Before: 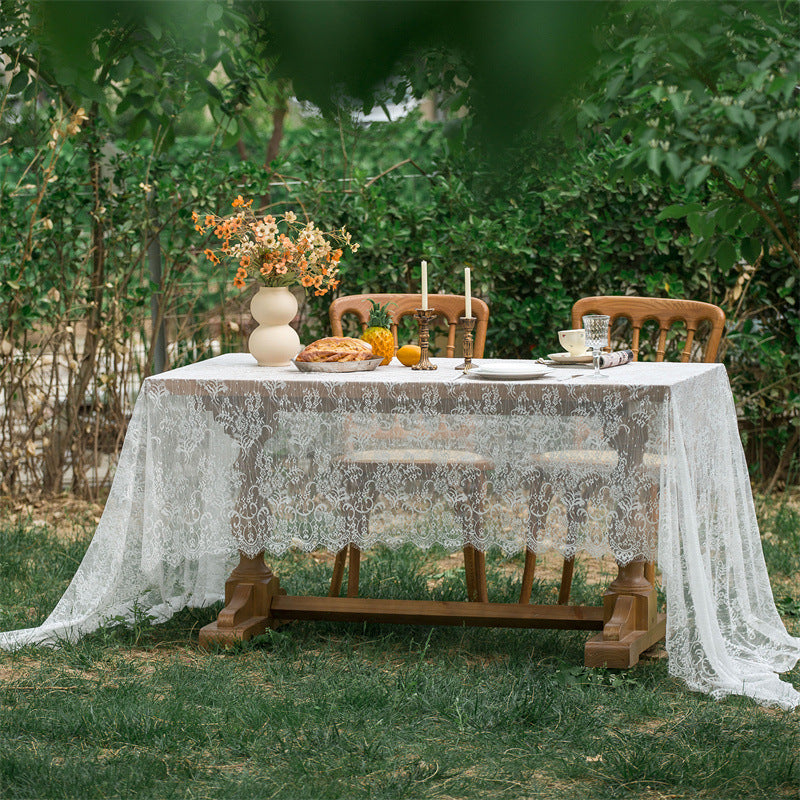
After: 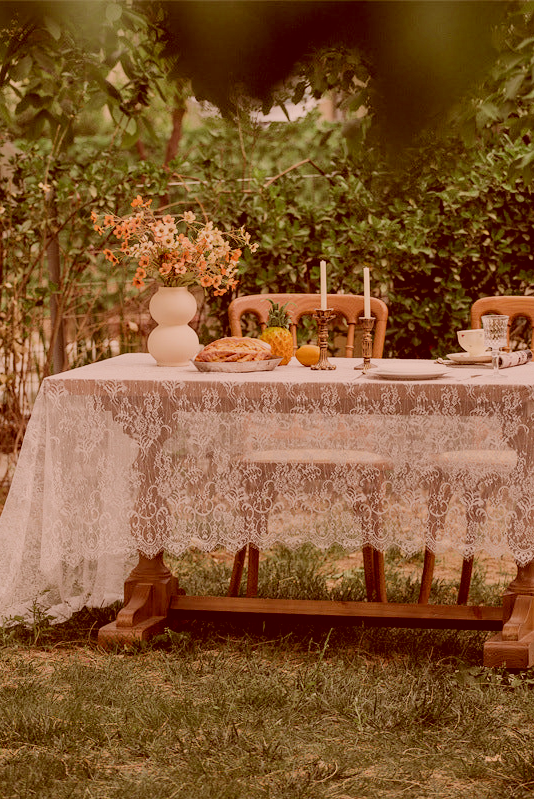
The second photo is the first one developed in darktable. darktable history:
shadows and highlights: low approximation 0.01, soften with gaussian
filmic rgb: middle gray luminance 29.76%, black relative exposure -8.9 EV, white relative exposure 7.01 EV, threshold 5.99 EV, target black luminance 0%, hardness 2.92, latitude 1.14%, contrast 0.961, highlights saturation mix 5.95%, shadows ↔ highlights balance 11.3%, enable highlight reconstruction true
color correction: highlights a* 9.11, highlights b* 8.89, shadows a* 39.8, shadows b* 39.59, saturation 0.781
crop and rotate: left 12.675%, right 20.512%
levels: black 3.76%
